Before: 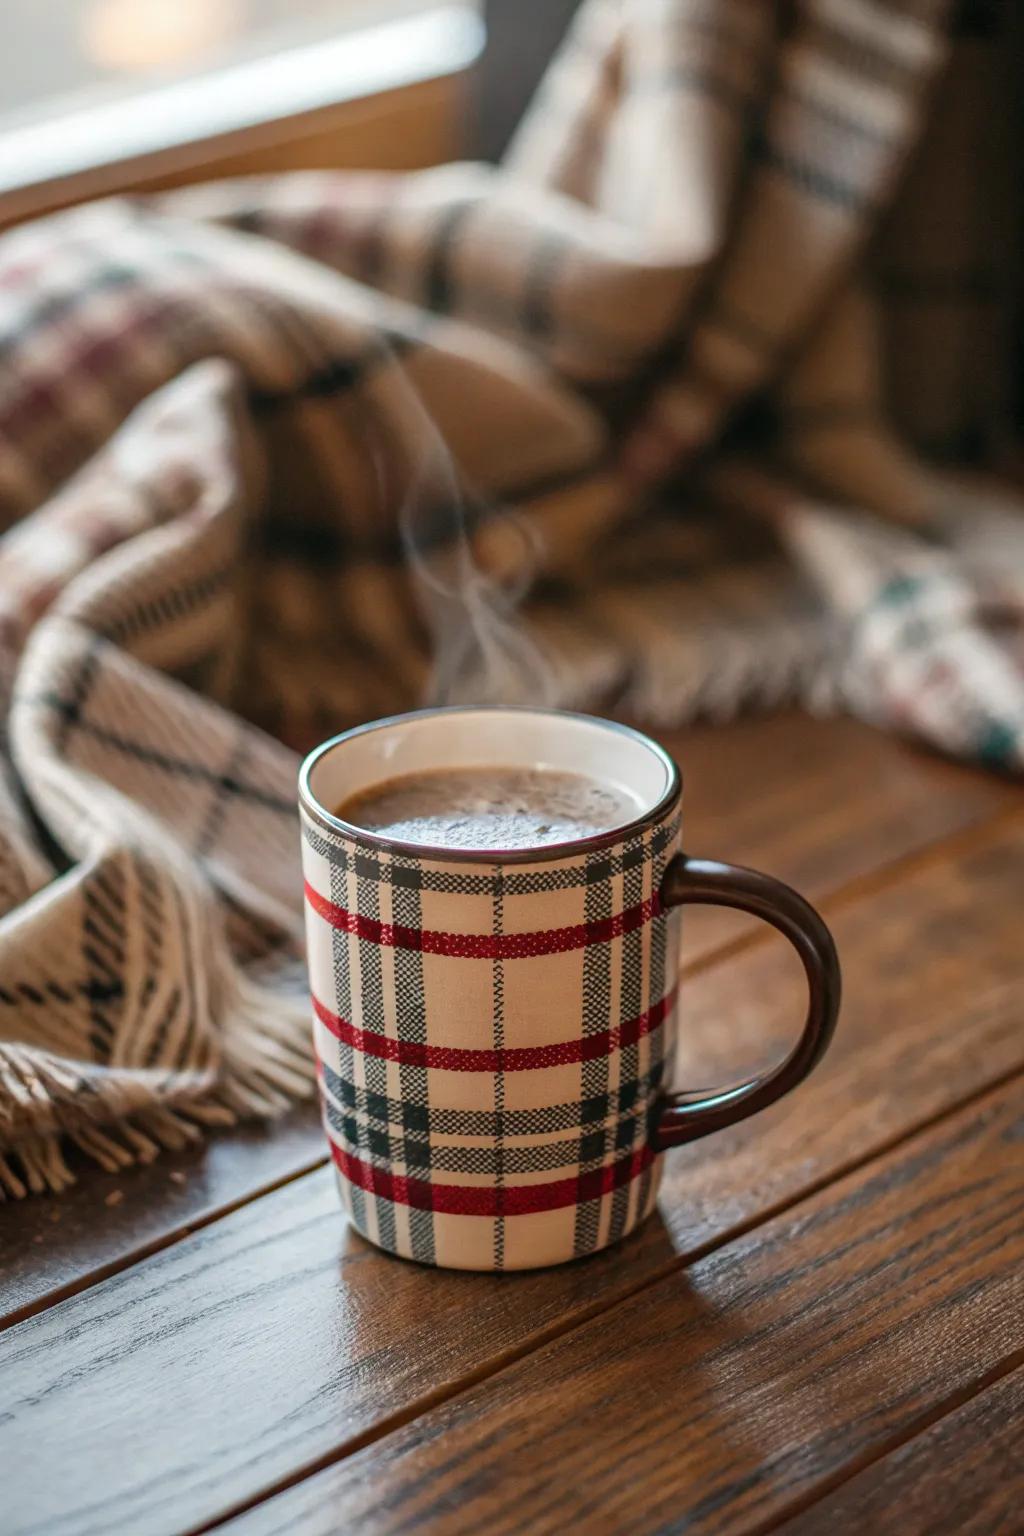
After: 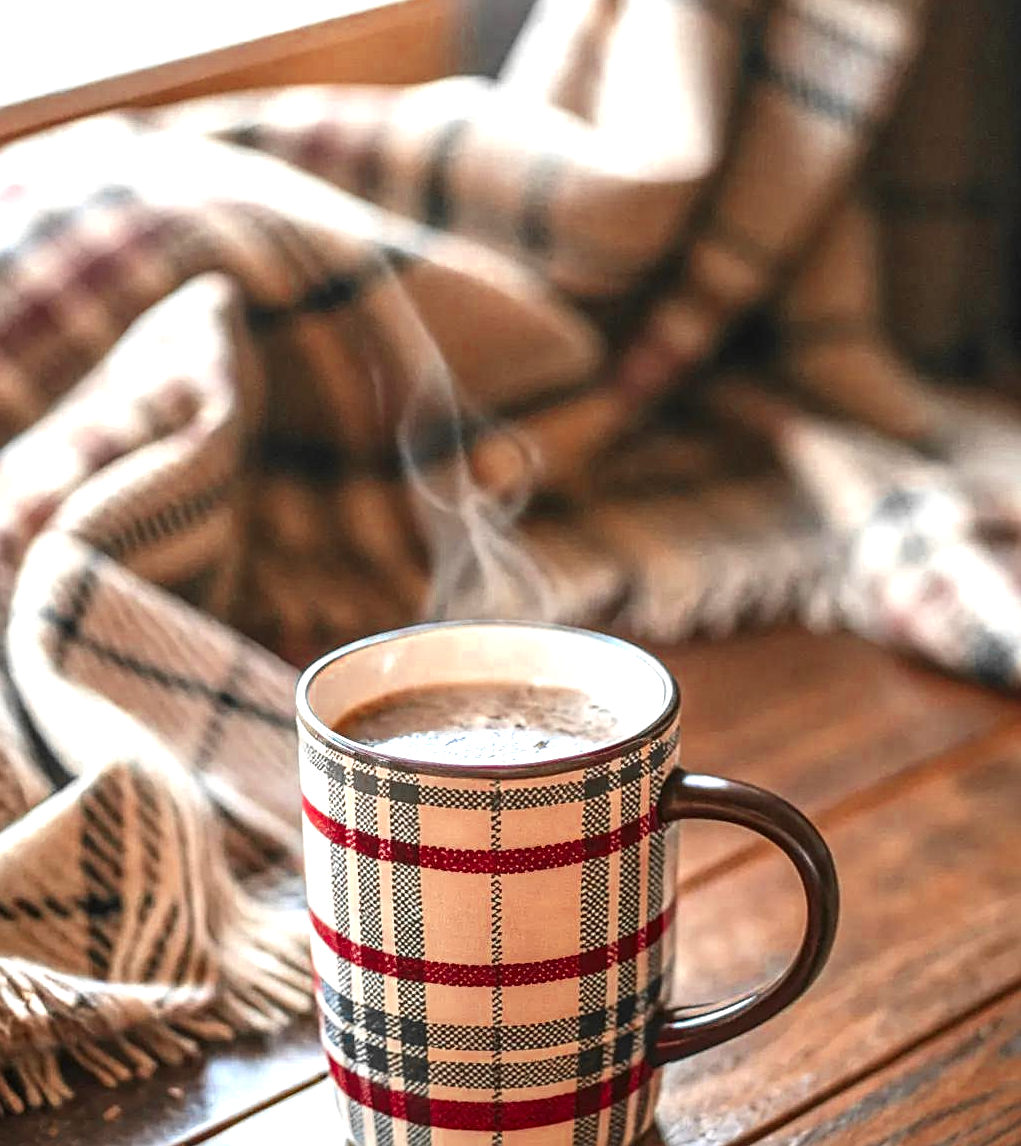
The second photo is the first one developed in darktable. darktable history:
crop: left 0.237%, top 5.552%, bottom 19.806%
tone equalizer: on, module defaults
local contrast: on, module defaults
contrast brightness saturation: contrast 0.112, saturation -0.173
exposure: black level correction -0.002, exposure 1.114 EV, compensate highlight preservation false
sharpen: on, module defaults
color zones: curves: ch0 [(0, 0.363) (0.128, 0.373) (0.25, 0.5) (0.402, 0.407) (0.521, 0.525) (0.63, 0.559) (0.729, 0.662) (0.867, 0.471)]; ch1 [(0, 0.515) (0.136, 0.618) (0.25, 0.5) (0.378, 0) (0.516, 0) (0.622, 0.593) (0.737, 0.819) (0.87, 0.593)]; ch2 [(0, 0.529) (0.128, 0.471) (0.282, 0.451) (0.386, 0.662) (0.516, 0.525) (0.633, 0.554) (0.75, 0.62) (0.875, 0.441)]
